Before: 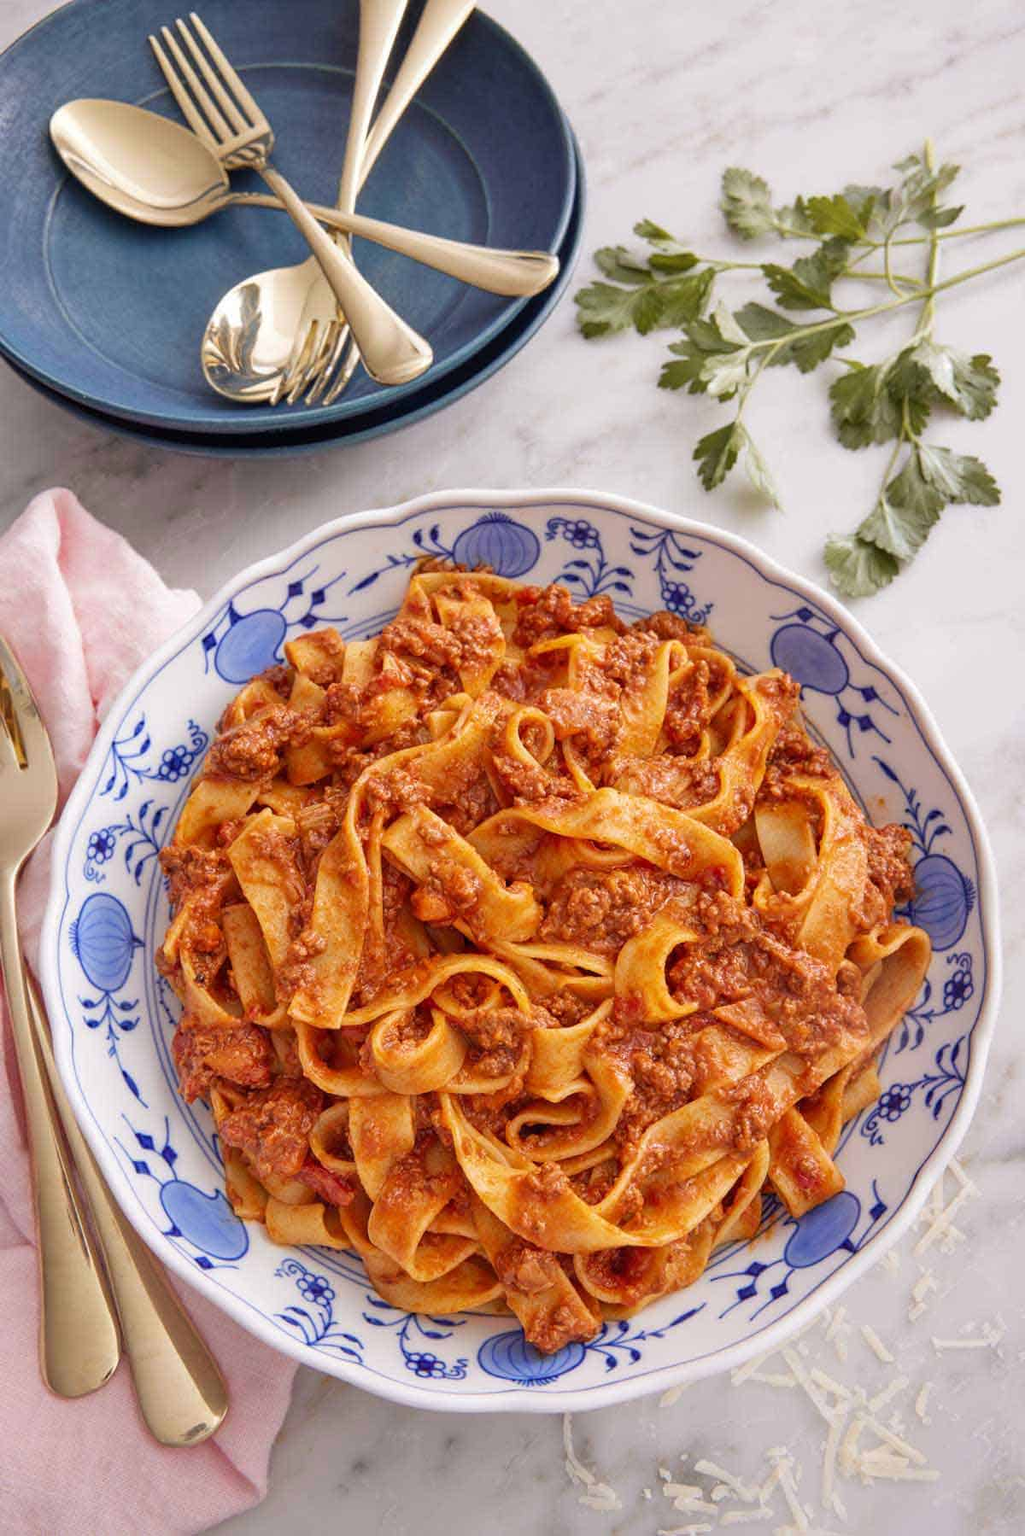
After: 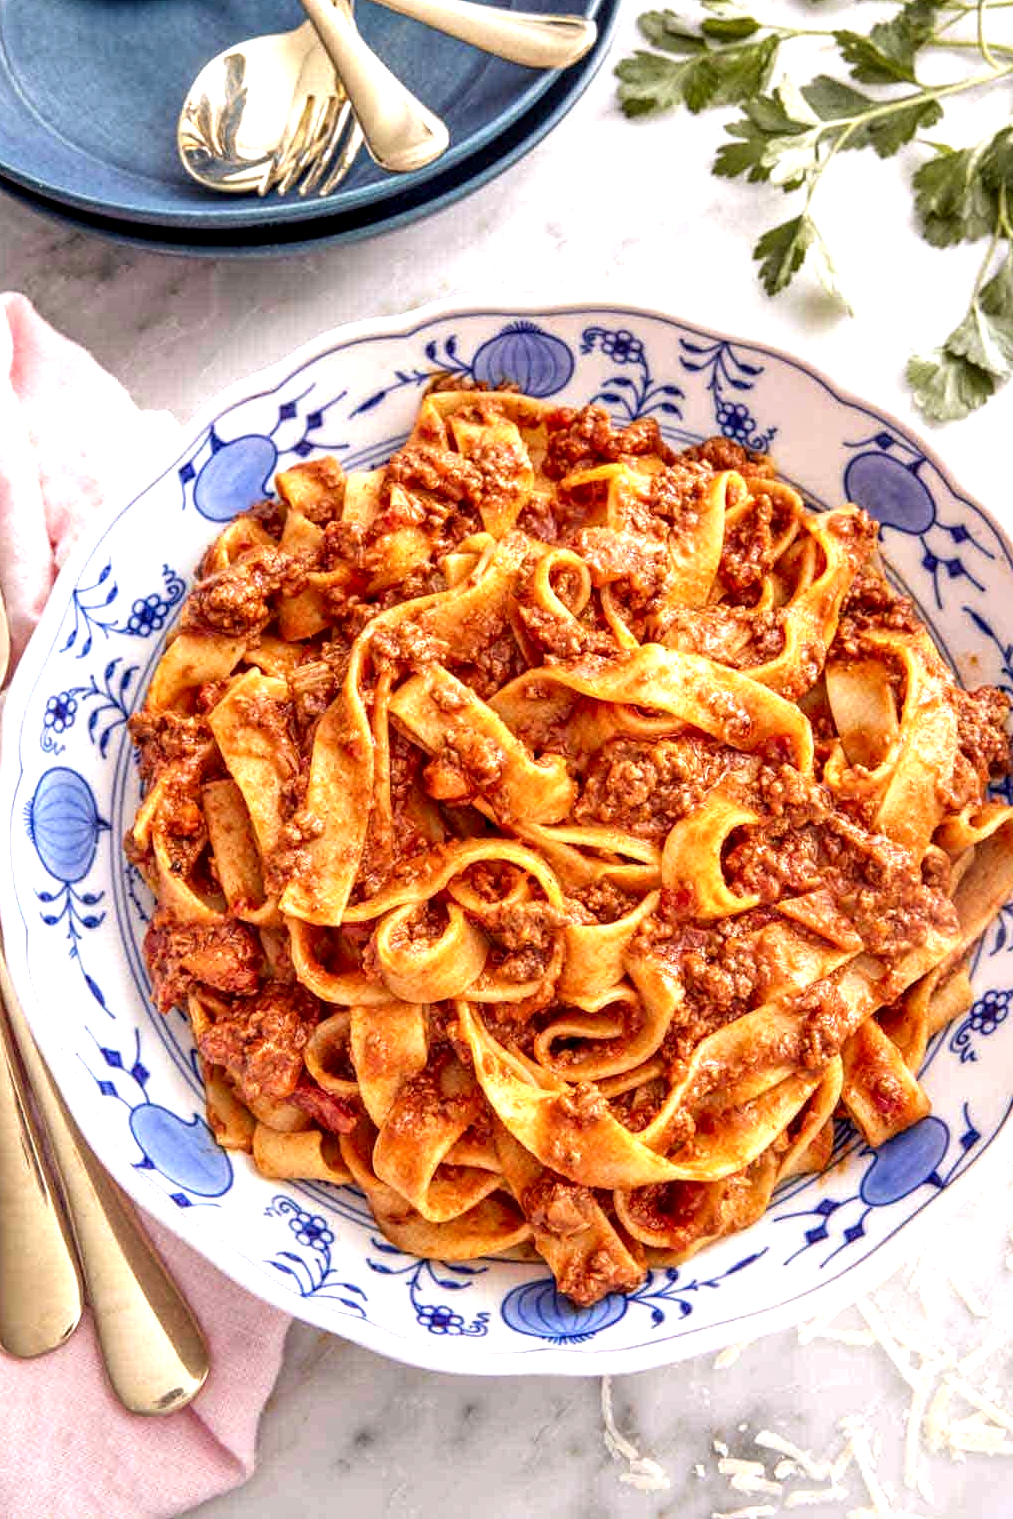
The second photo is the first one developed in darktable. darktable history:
local contrast: highlights 60%, shadows 60%, detail 160%
crop and rotate: left 4.842%, top 15.51%, right 10.668%
exposure: black level correction 0, exposure 0.68 EV, compensate exposure bias true, compensate highlight preservation false
